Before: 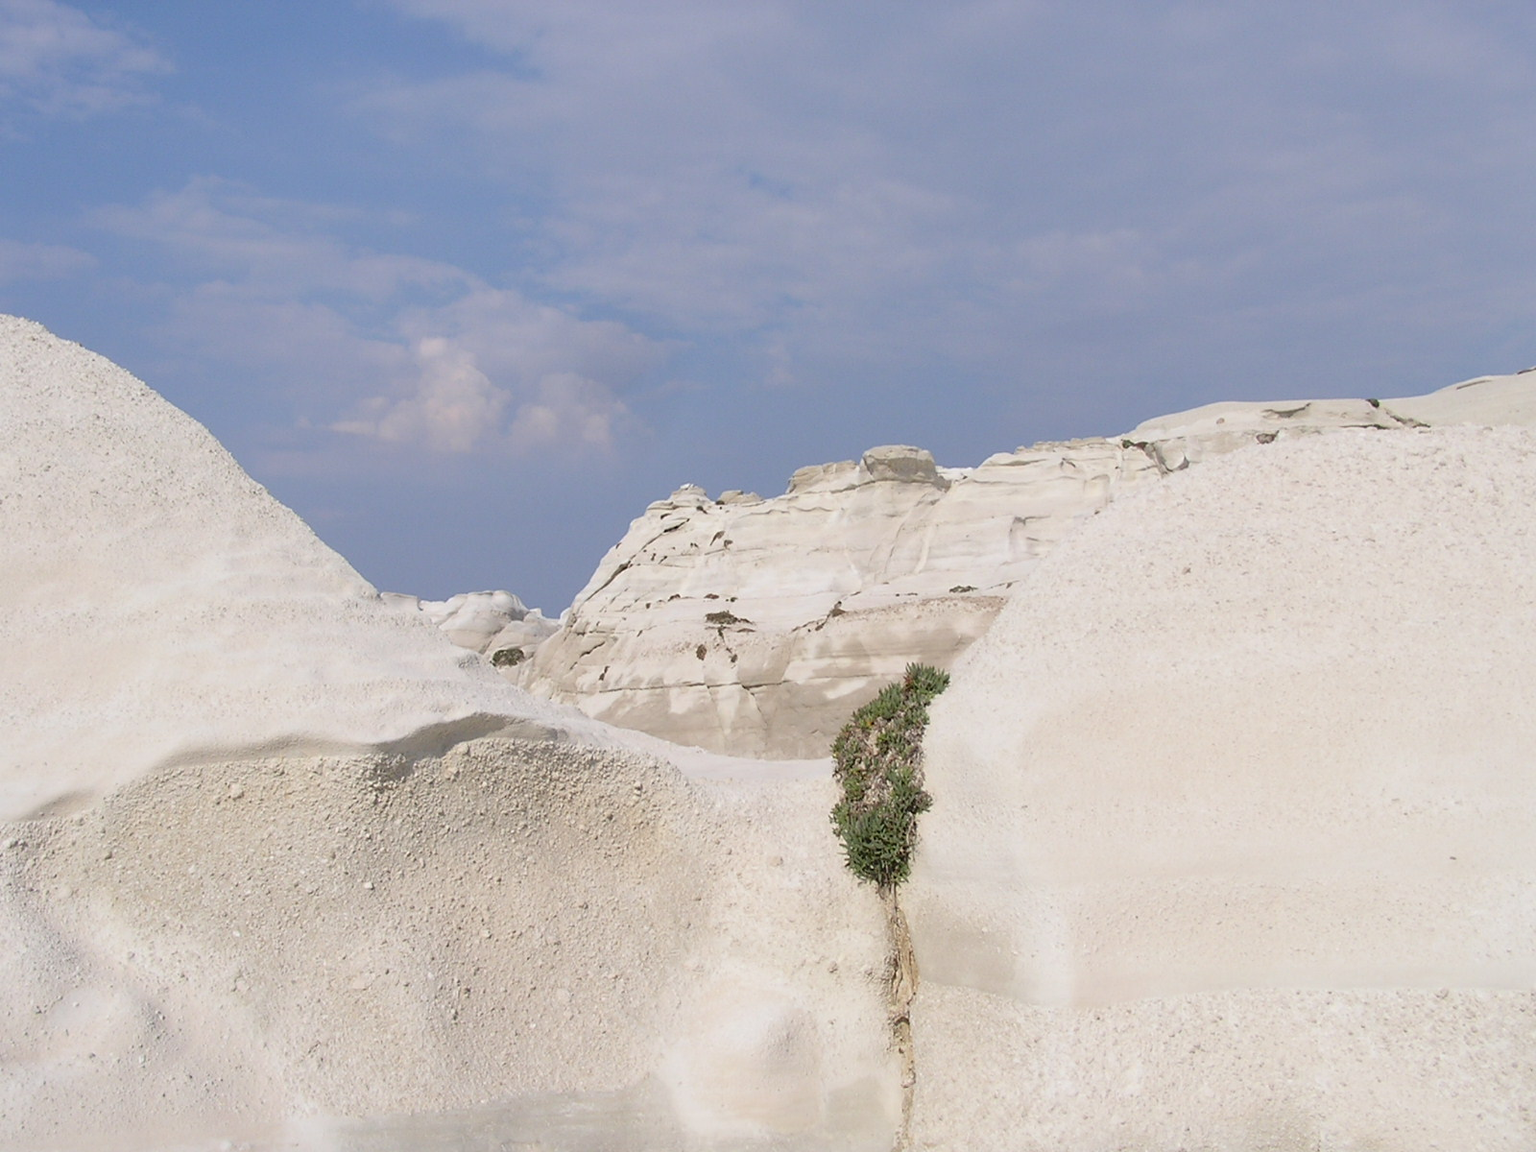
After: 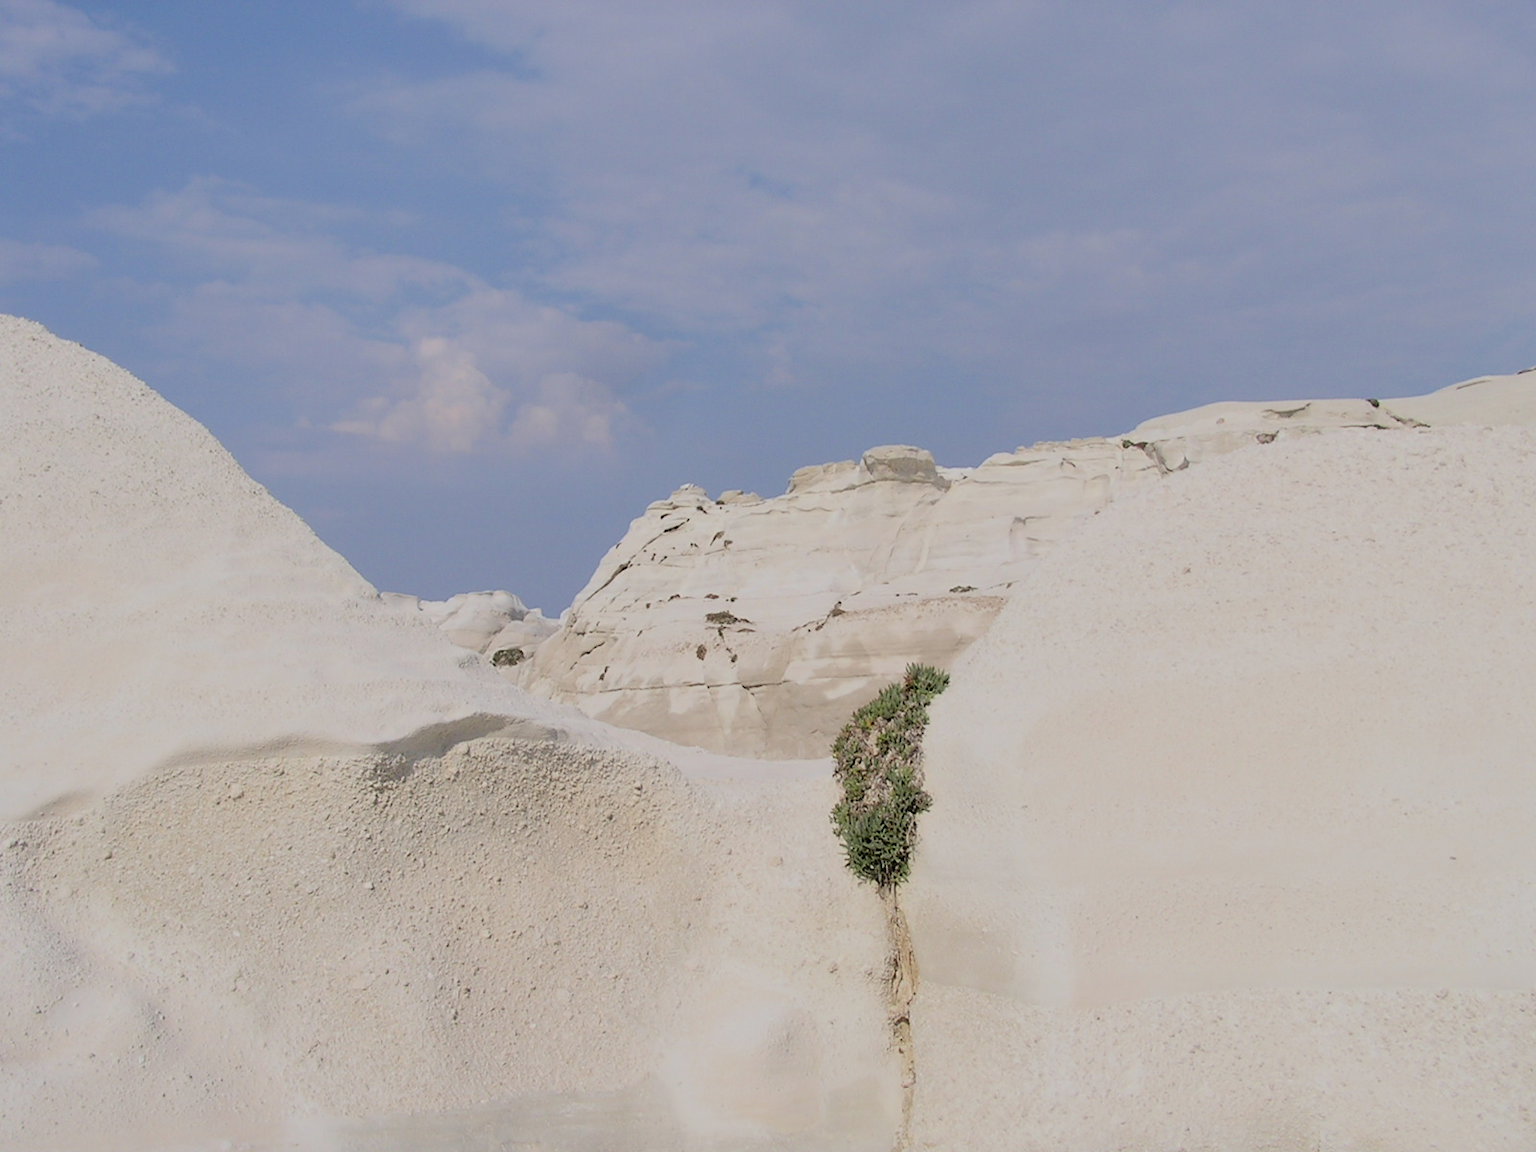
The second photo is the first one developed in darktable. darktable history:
filmic rgb: black relative exposure -7.15 EV, white relative exposure 5.36 EV, hardness 3.02, color science v6 (2022)
tone equalizer: on, module defaults
